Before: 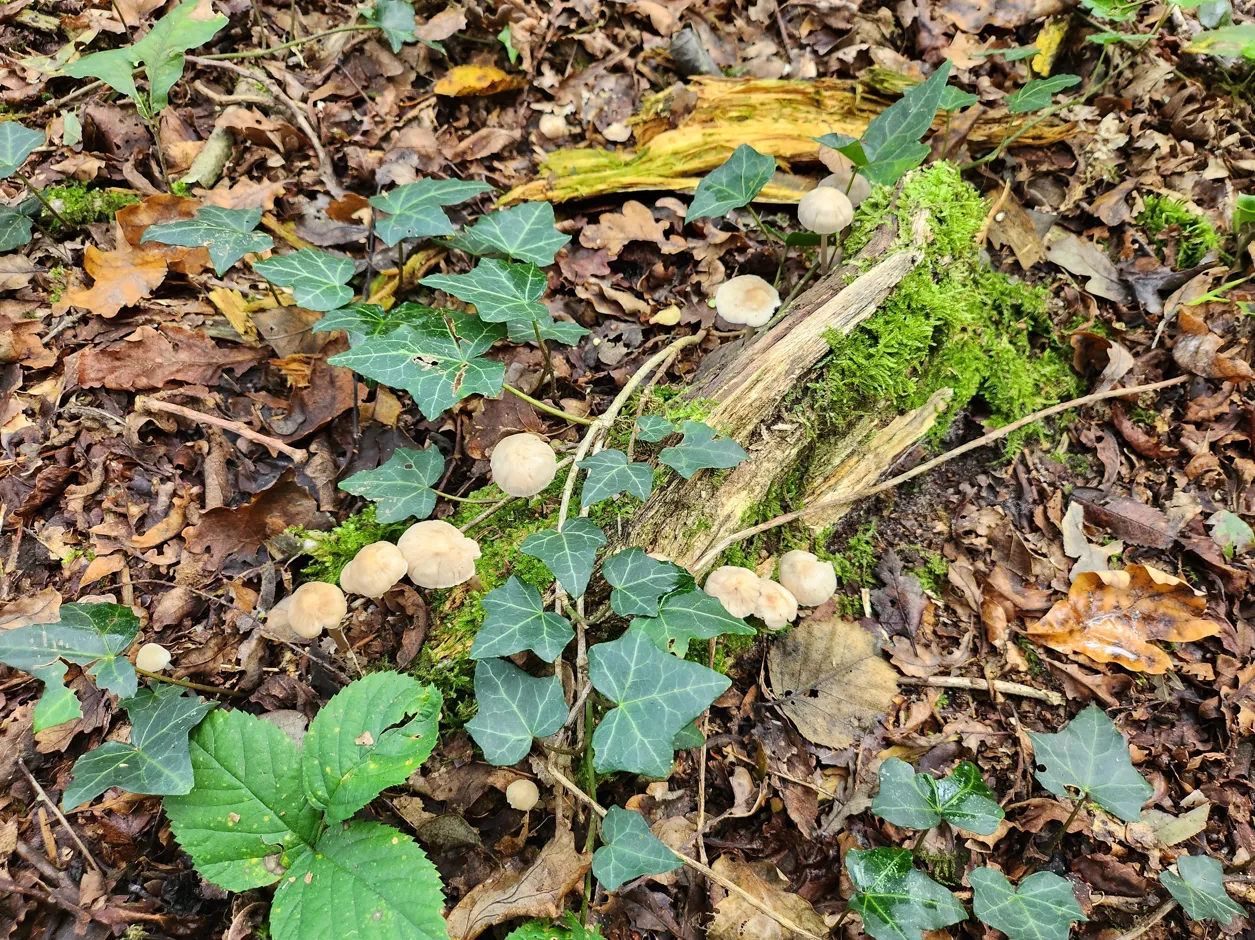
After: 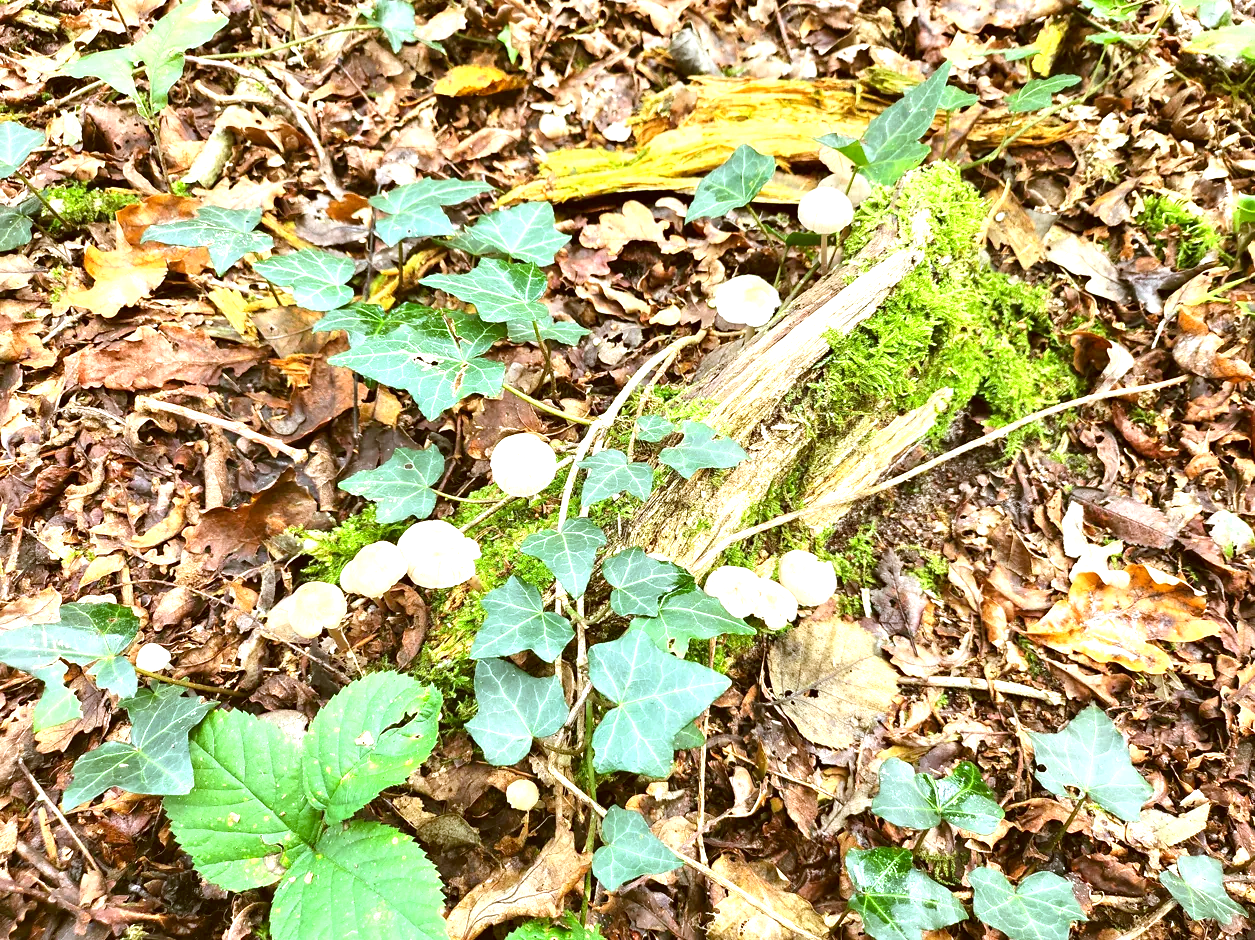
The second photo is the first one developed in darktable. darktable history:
tone equalizer: on, module defaults
color correction: highlights a* -0.482, highlights b* 0.161, shadows a* 4.66, shadows b* 20.72
exposure: black level correction 0, exposure 1.2 EV, compensate highlight preservation false
